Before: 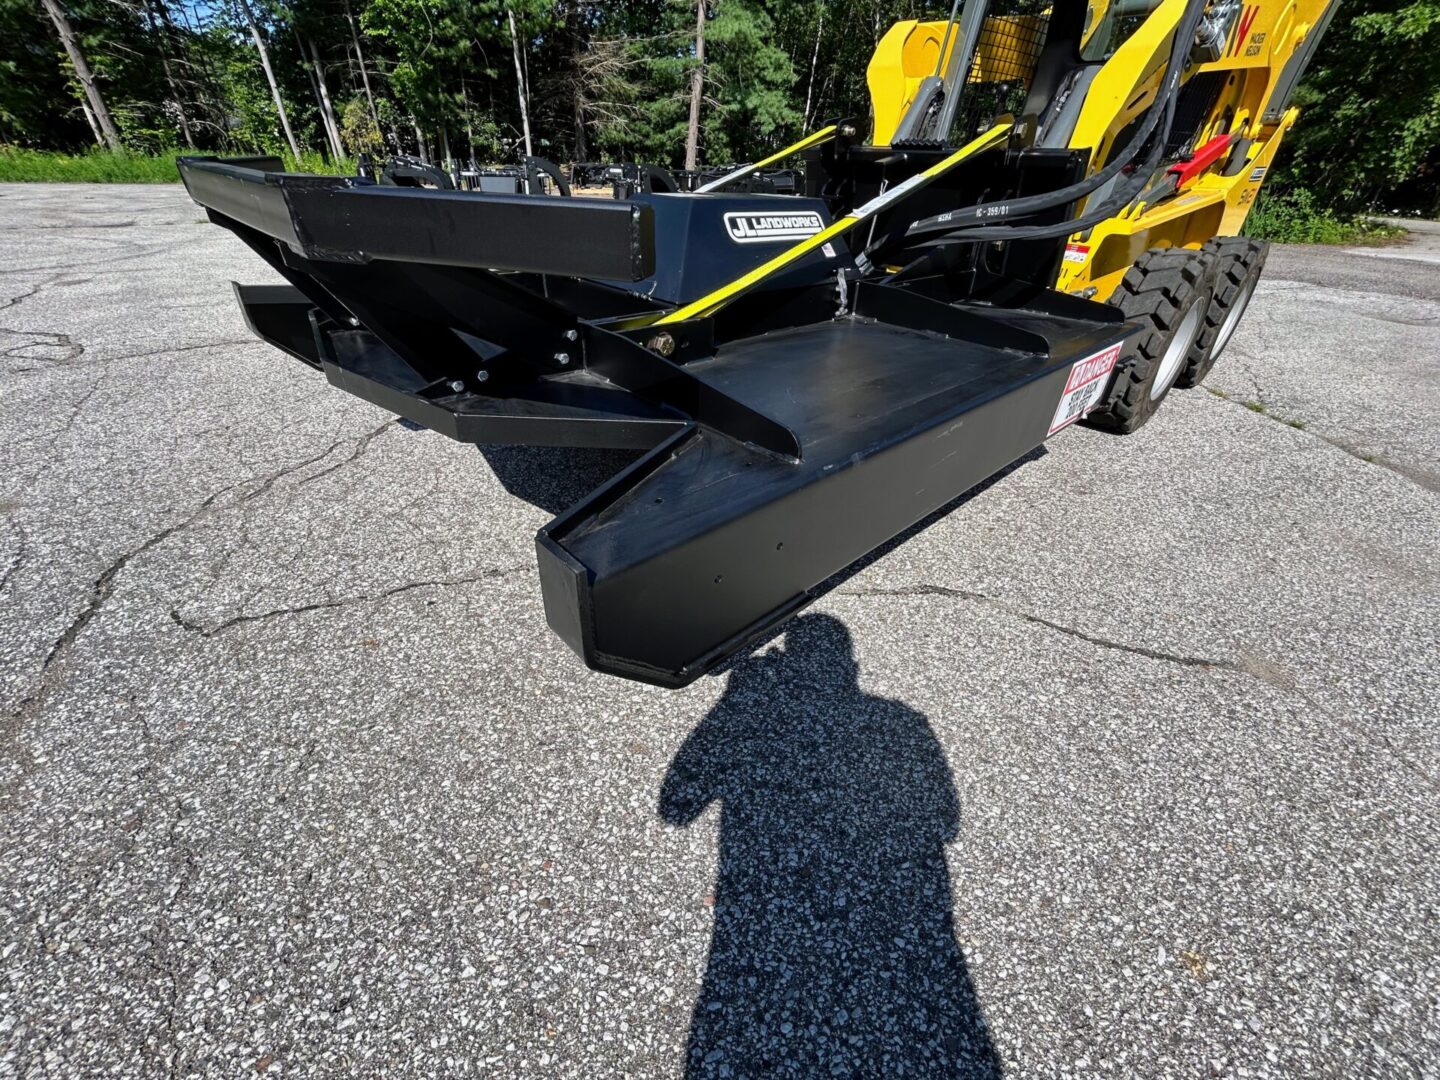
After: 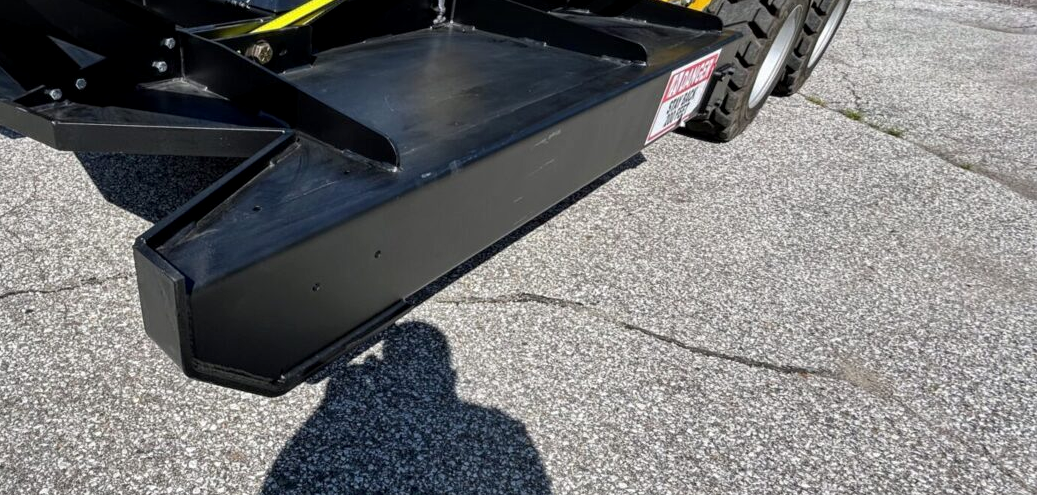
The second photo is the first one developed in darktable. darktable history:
crop and rotate: left 27.938%, top 27.046%, bottom 27.046%
local contrast: highlights 100%, shadows 100%, detail 120%, midtone range 0.2
